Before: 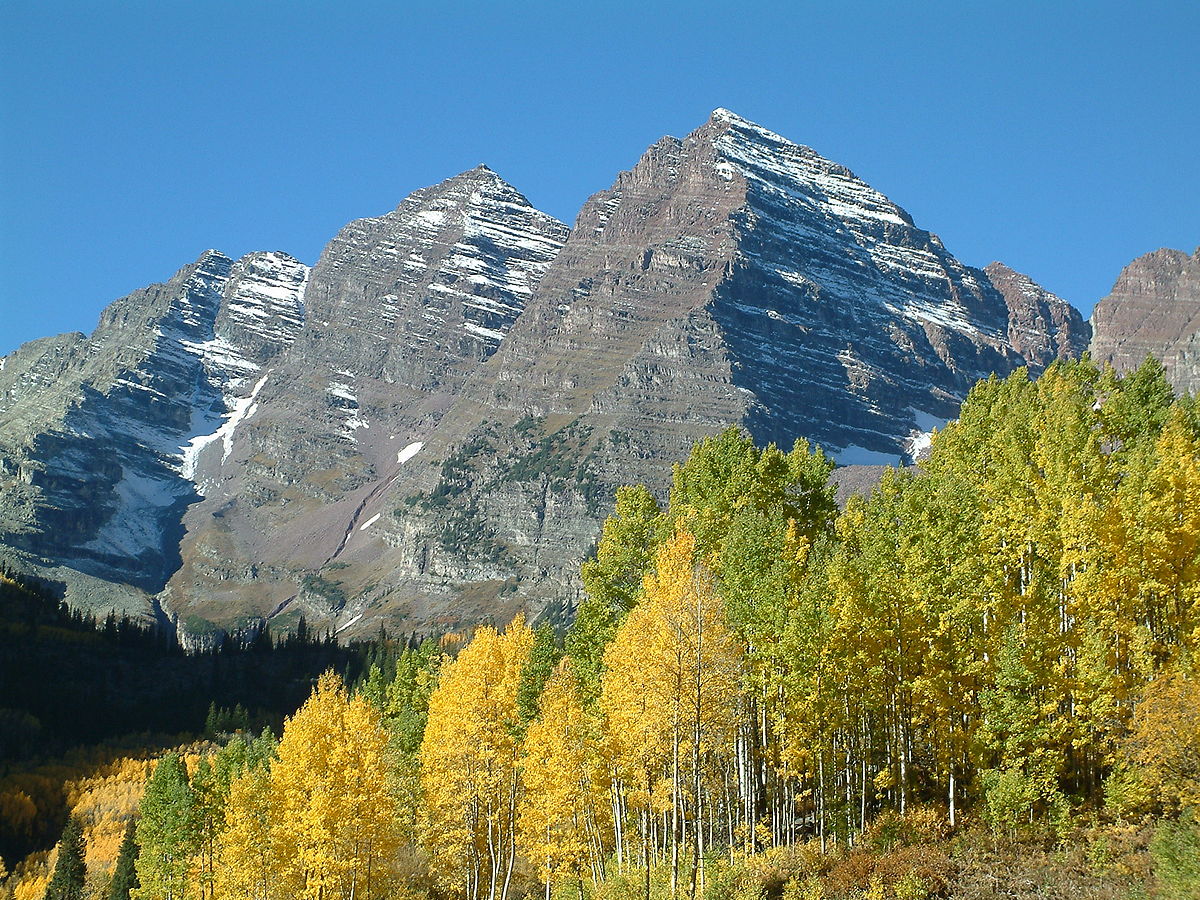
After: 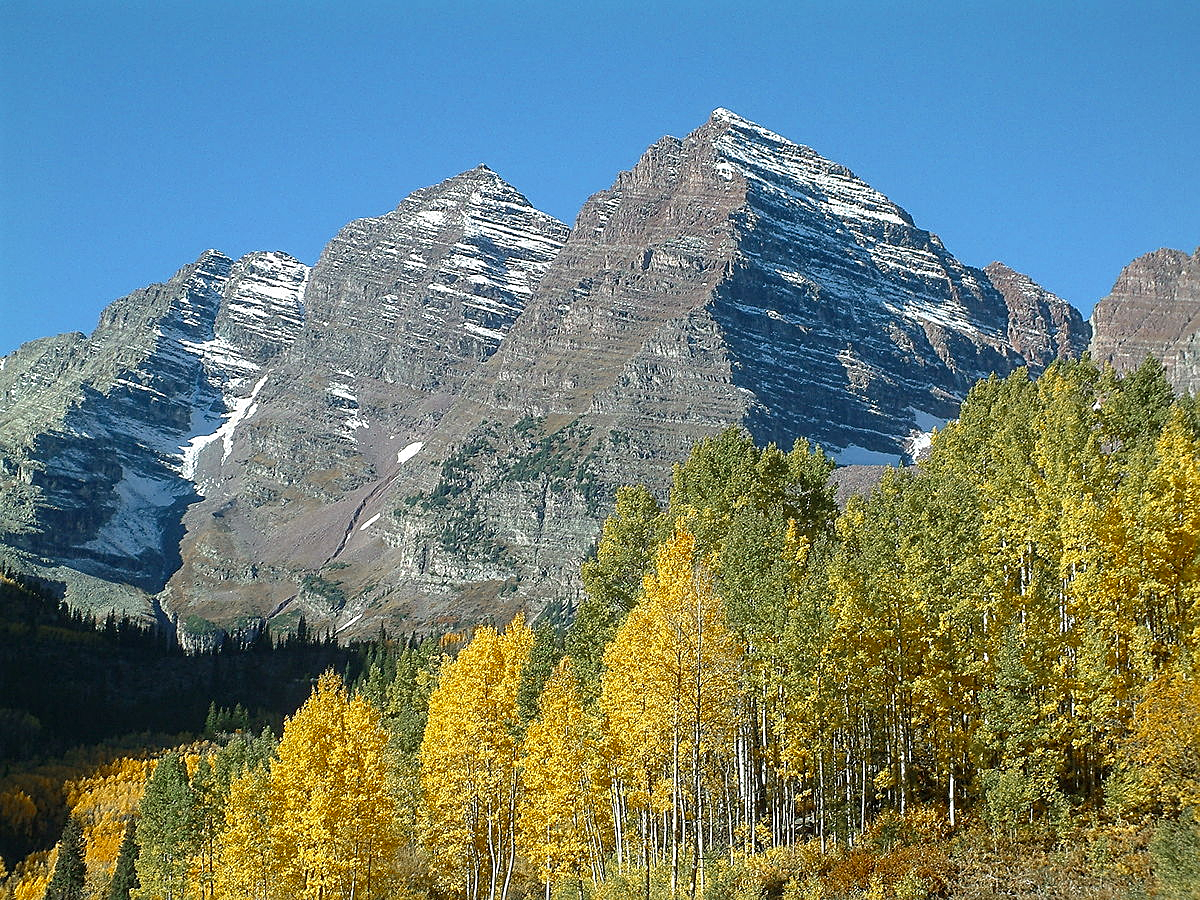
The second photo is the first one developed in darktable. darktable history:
local contrast: on, module defaults
color zones: curves: ch0 [(0.11, 0.396) (0.195, 0.36) (0.25, 0.5) (0.303, 0.412) (0.357, 0.544) (0.75, 0.5) (0.967, 0.328)]; ch1 [(0, 0.468) (0.112, 0.512) (0.202, 0.6) (0.25, 0.5) (0.307, 0.352) (0.357, 0.544) (0.75, 0.5) (0.963, 0.524)]
sharpen: on, module defaults
